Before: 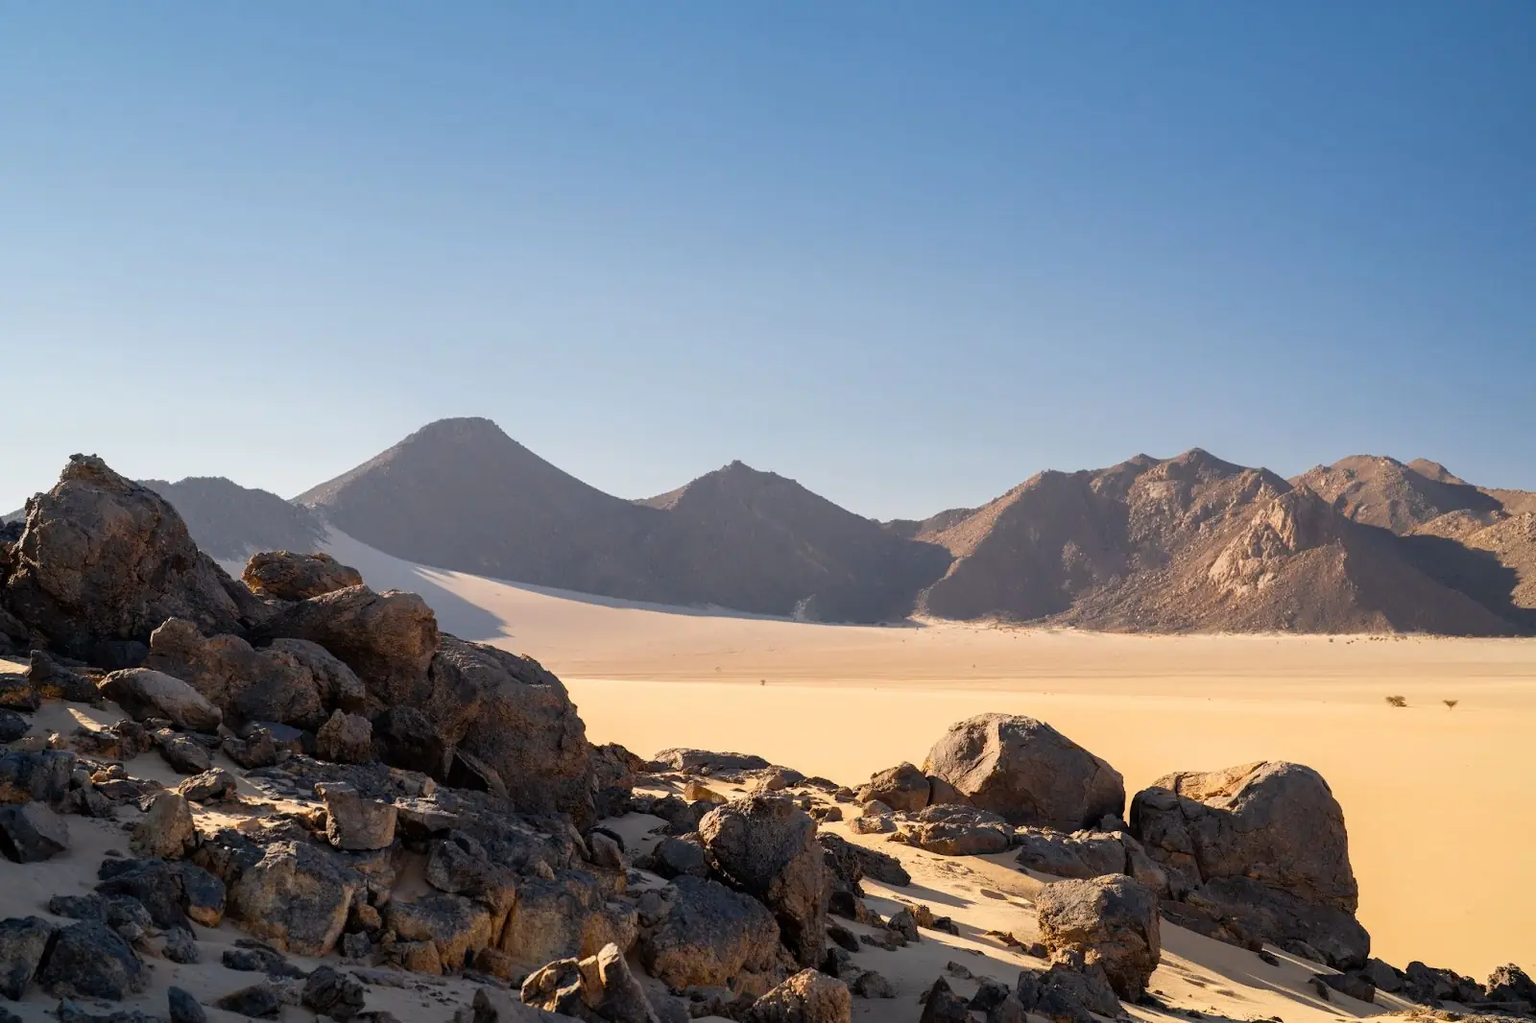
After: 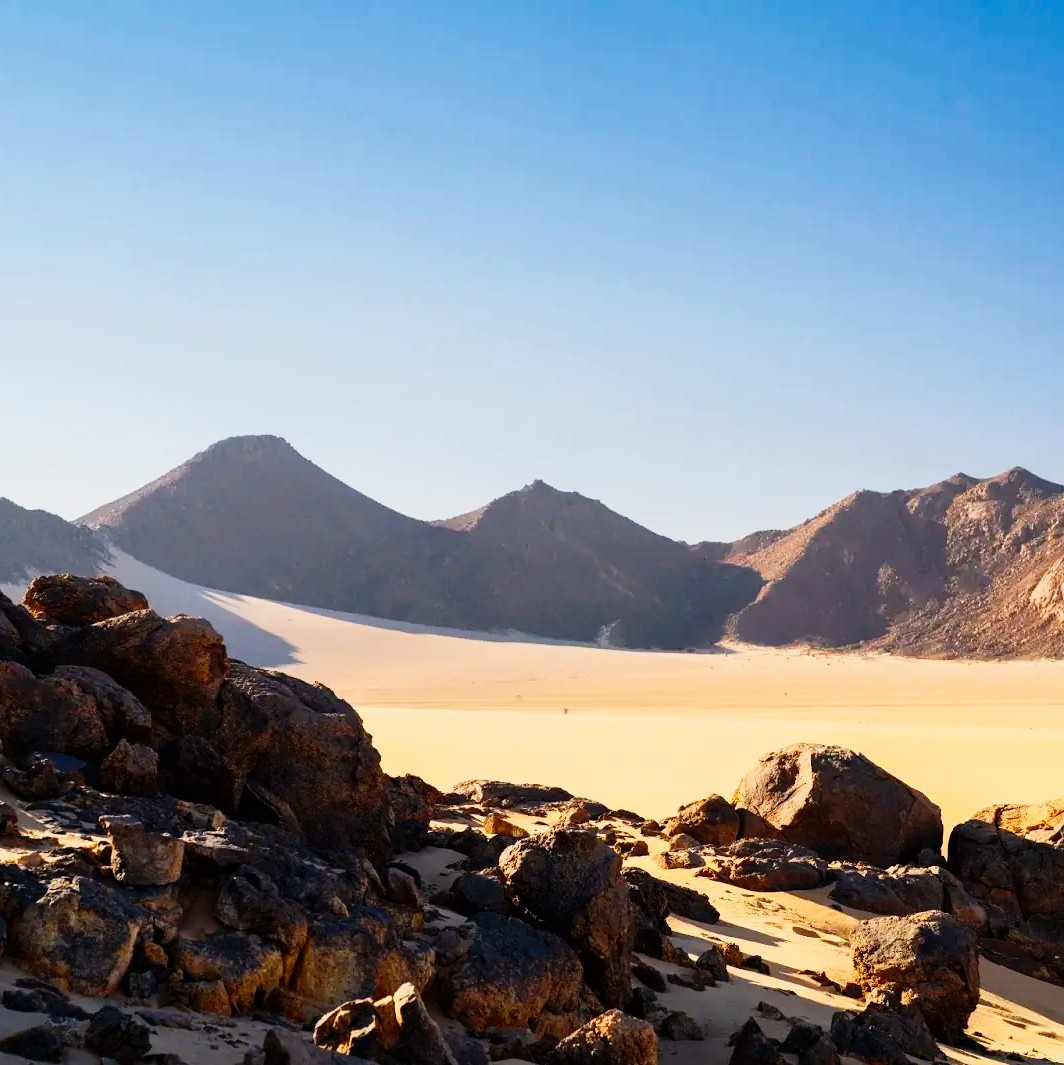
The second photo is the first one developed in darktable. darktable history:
crop and rotate: left 14.331%, right 19.129%
tone curve: curves: ch0 [(0, 0) (0.128, 0.068) (0.292, 0.274) (0.46, 0.482) (0.653, 0.717) (0.819, 0.869) (0.998, 0.969)]; ch1 [(0, 0) (0.384, 0.365) (0.463, 0.45) (0.486, 0.486) (0.503, 0.504) (0.517, 0.517) (0.549, 0.572) (0.583, 0.615) (0.672, 0.699) (0.774, 0.817) (1, 1)]; ch2 [(0, 0) (0.374, 0.344) (0.446, 0.443) (0.494, 0.5) (0.527, 0.529) (0.565, 0.591) (0.644, 0.682) (1, 1)], preserve colors none
contrast brightness saturation: contrast 0.172, saturation 0.308
